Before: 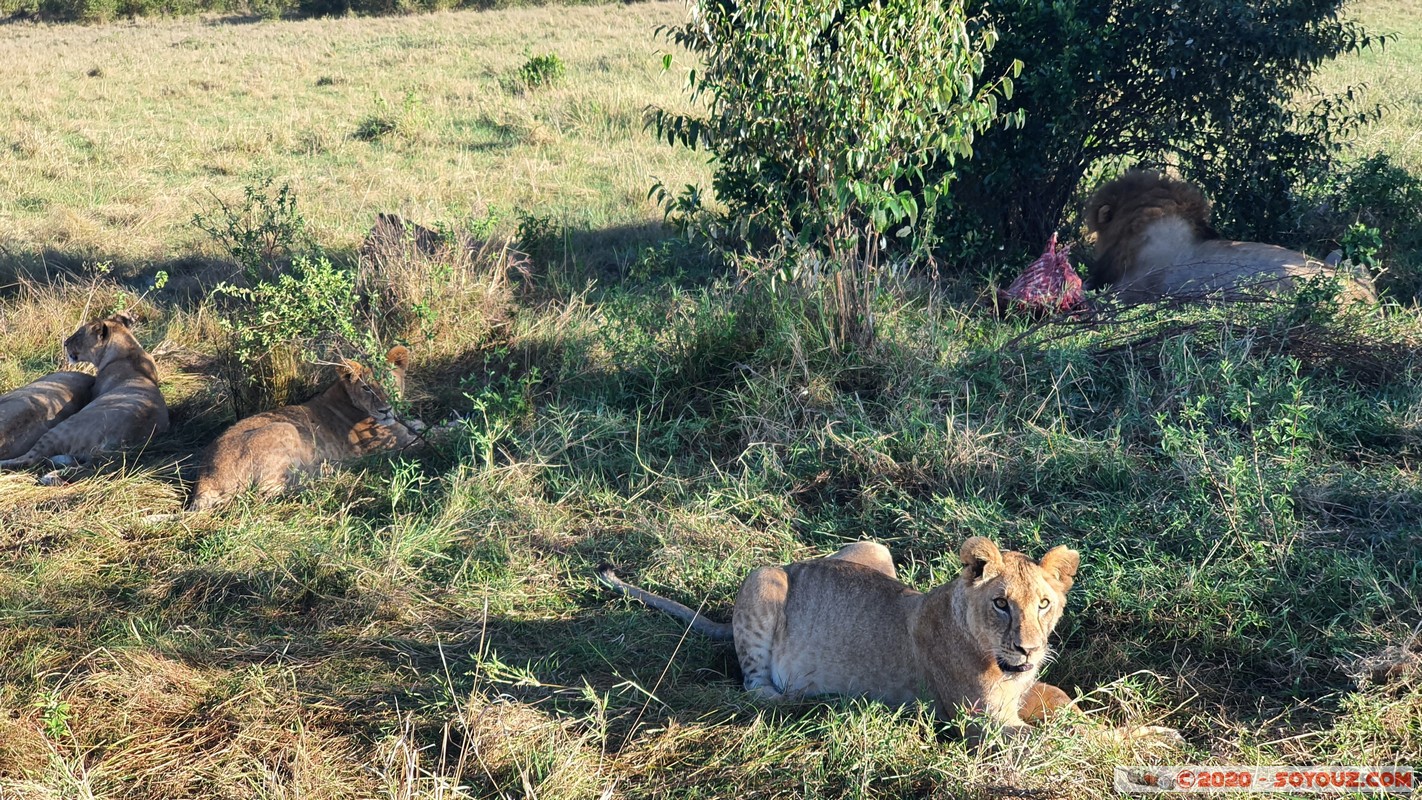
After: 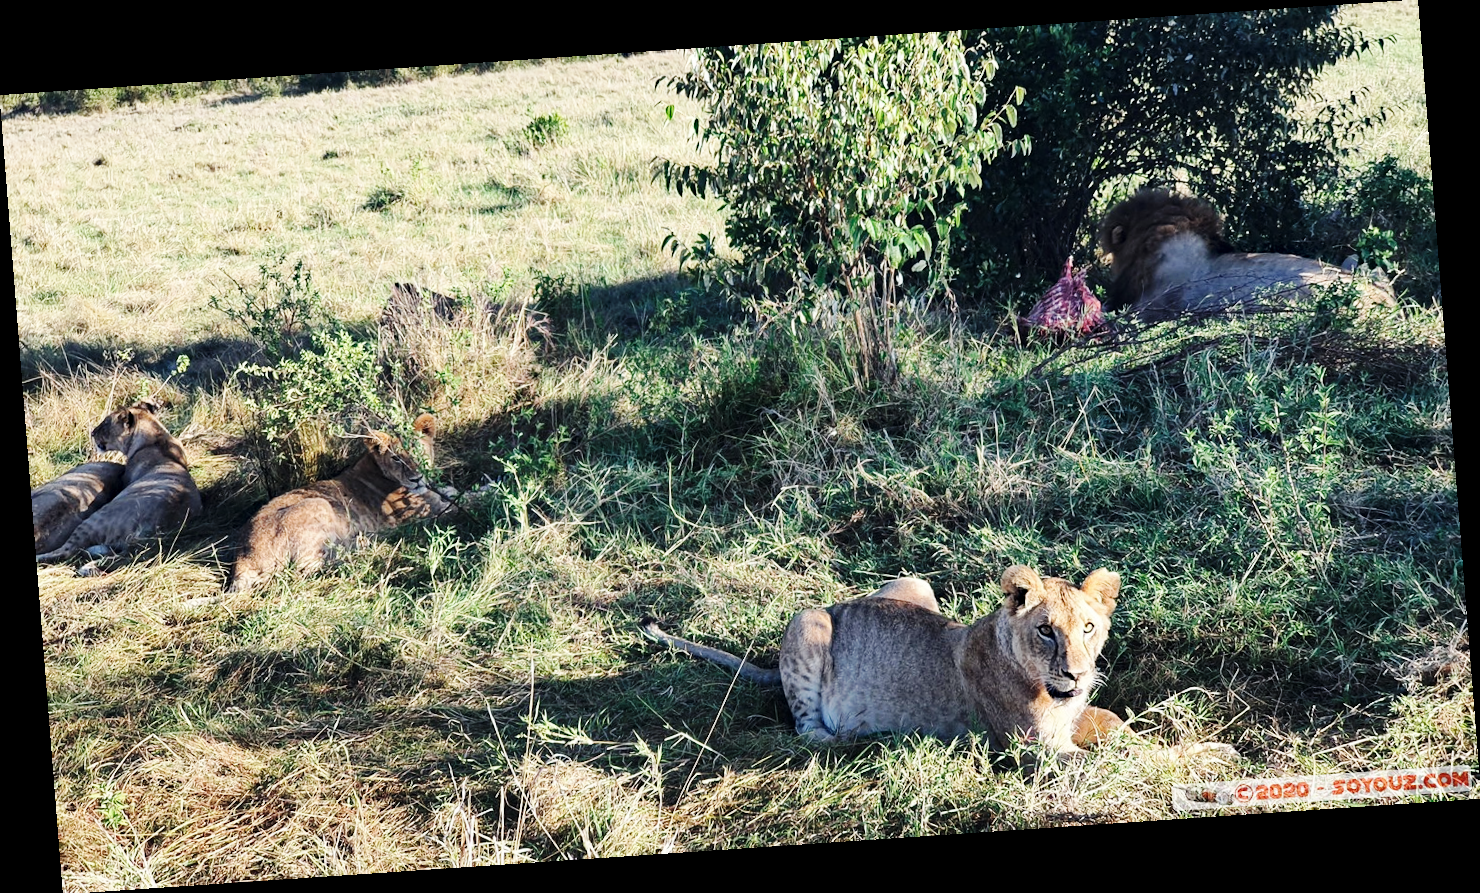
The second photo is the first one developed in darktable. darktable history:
rotate and perspective: rotation -4.2°, shear 0.006, automatic cropping off
base curve: curves: ch0 [(0, 0) (0.032, 0.025) (0.121, 0.166) (0.206, 0.329) (0.605, 0.79) (1, 1)], preserve colors none
haze removal: strength 0.29, distance 0.25, compatibility mode true, adaptive false
color correction: saturation 0.8
